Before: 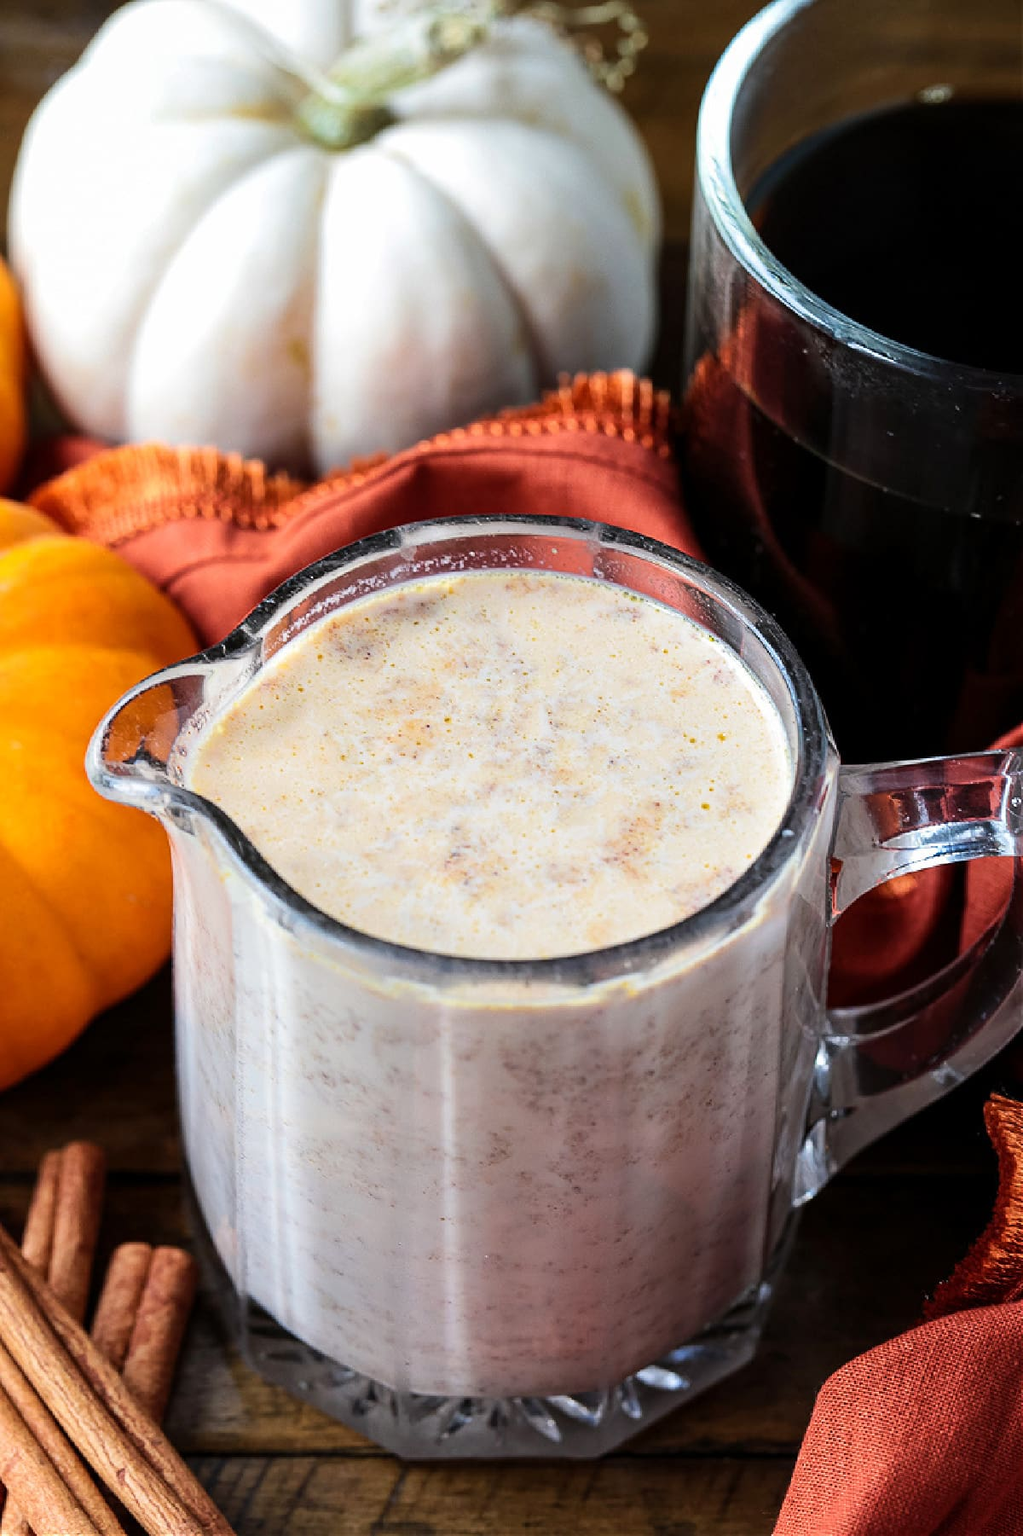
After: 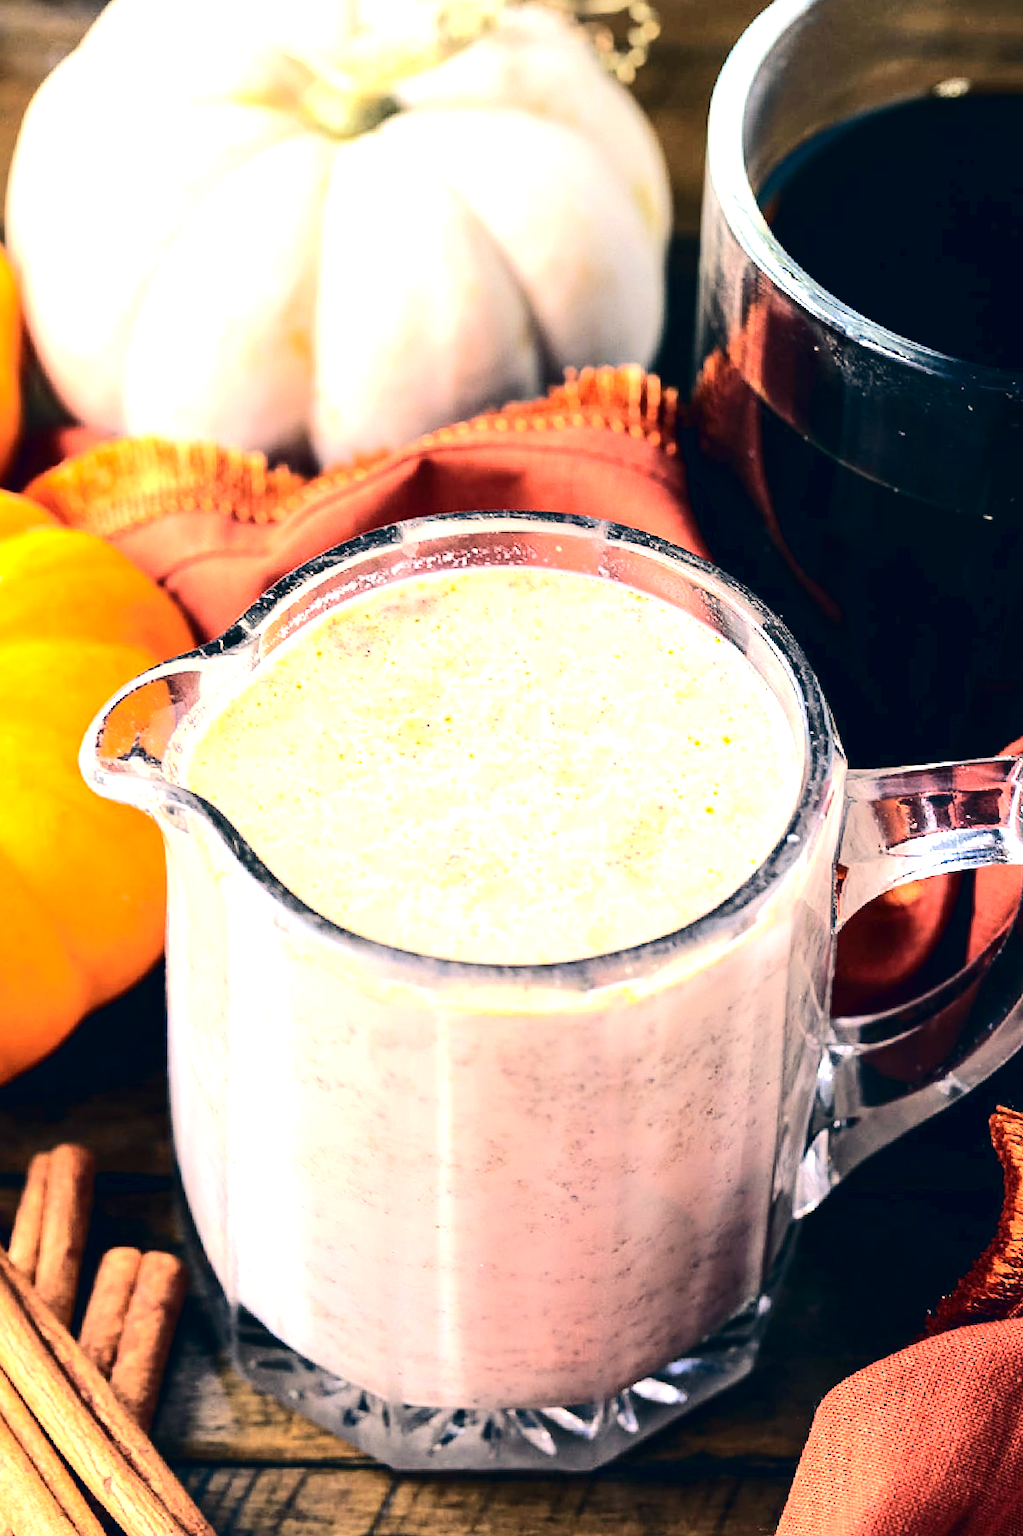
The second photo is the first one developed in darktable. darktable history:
crop and rotate: angle -0.639°
exposure: exposure 1.233 EV, compensate highlight preservation false
color correction: highlights a* 10.37, highlights b* 14.81, shadows a* -9.59, shadows b* -14.83
tone curve: curves: ch0 [(0, 0) (0.003, 0.017) (0.011, 0.017) (0.025, 0.017) (0.044, 0.019) (0.069, 0.03) (0.1, 0.046) (0.136, 0.066) (0.177, 0.104) (0.224, 0.151) (0.277, 0.231) (0.335, 0.321) (0.399, 0.454) (0.468, 0.567) (0.543, 0.674) (0.623, 0.763) (0.709, 0.82) (0.801, 0.872) (0.898, 0.934) (1, 1)], color space Lab, independent channels, preserve colors none
